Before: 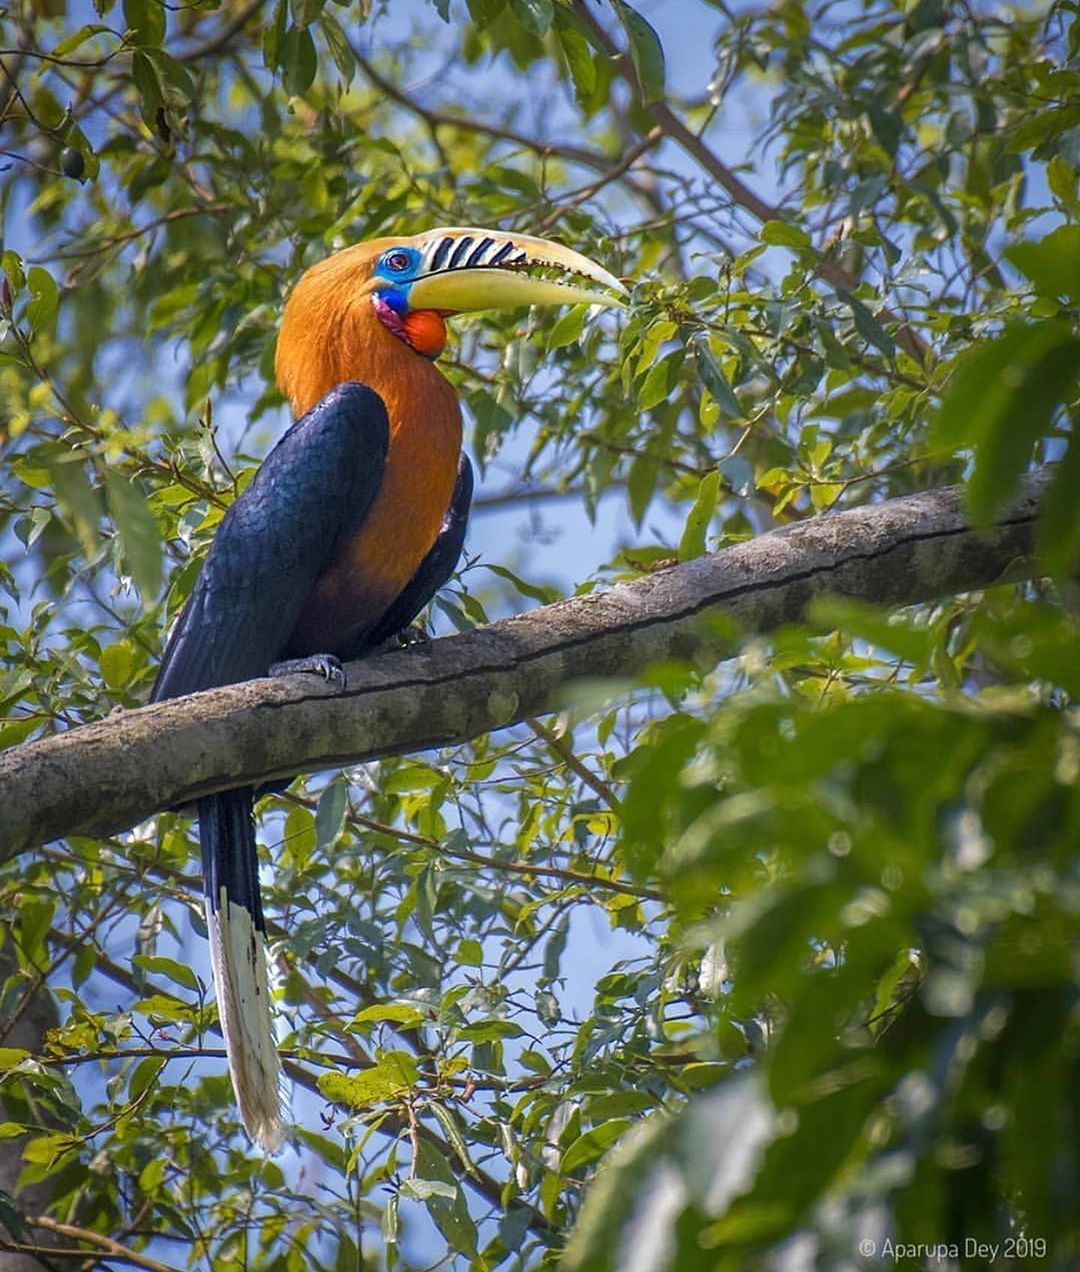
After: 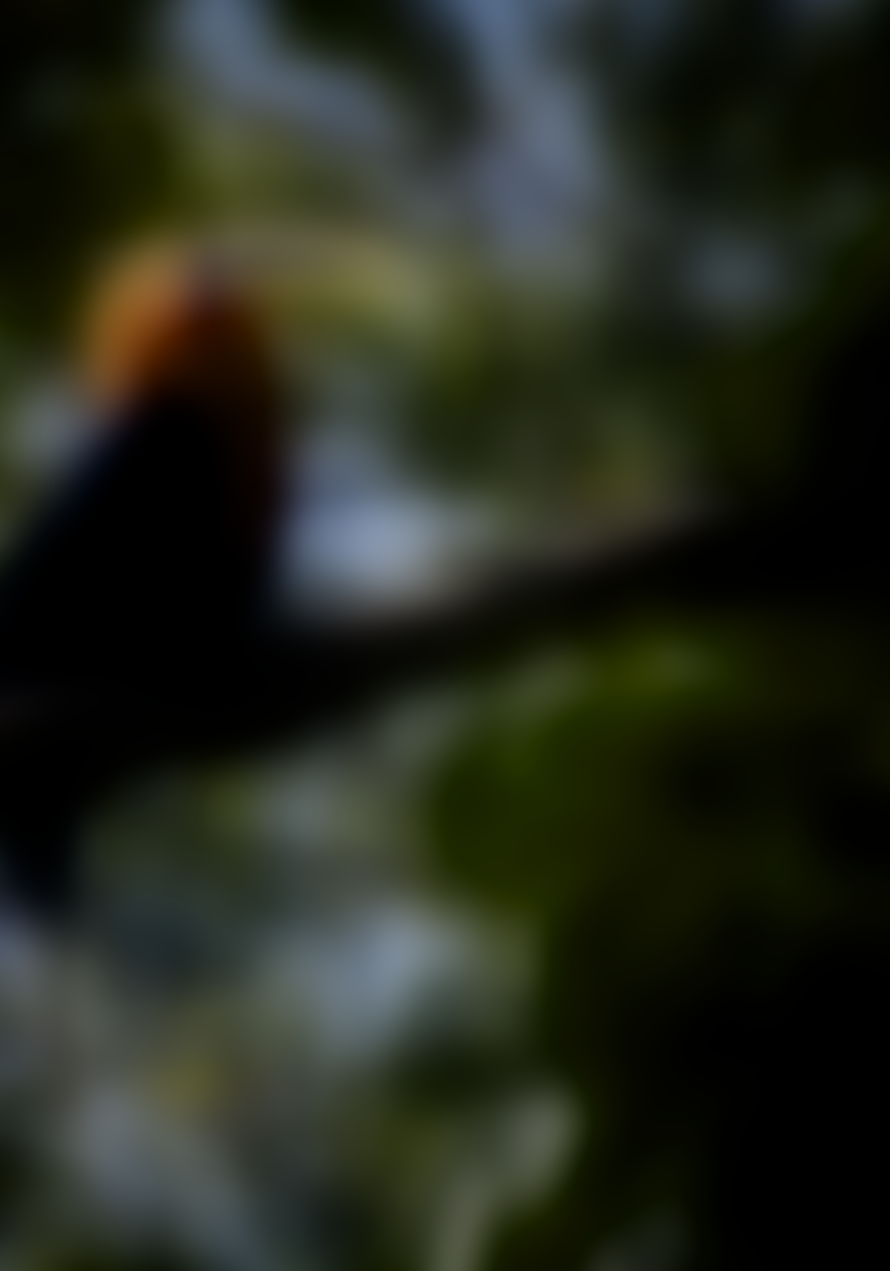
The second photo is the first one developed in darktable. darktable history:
crop: left 17.582%, bottom 0.031%
lowpass: radius 31.92, contrast 1.72, brightness -0.98, saturation 0.94
soften: size 10%, saturation 50%, brightness 0.2 EV, mix 10%
filmic rgb: middle gray luminance 18.42%, black relative exposure -9 EV, white relative exposure 3.75 EV, threshold 6 EV, target black luminance 0%, hardness 4.85, latitude 67.35%, contrast 0.955, highlights saturation mix 20%, shadows ↔ highlights balance 21.36%, add noise in highlights 0, preserve chrominance luminance Y, color science v3 (2019), use custom middle-gray values true, iterations of high-quality reconstruction 0, contrast in highlights soft, enable highlight reconstruction true
